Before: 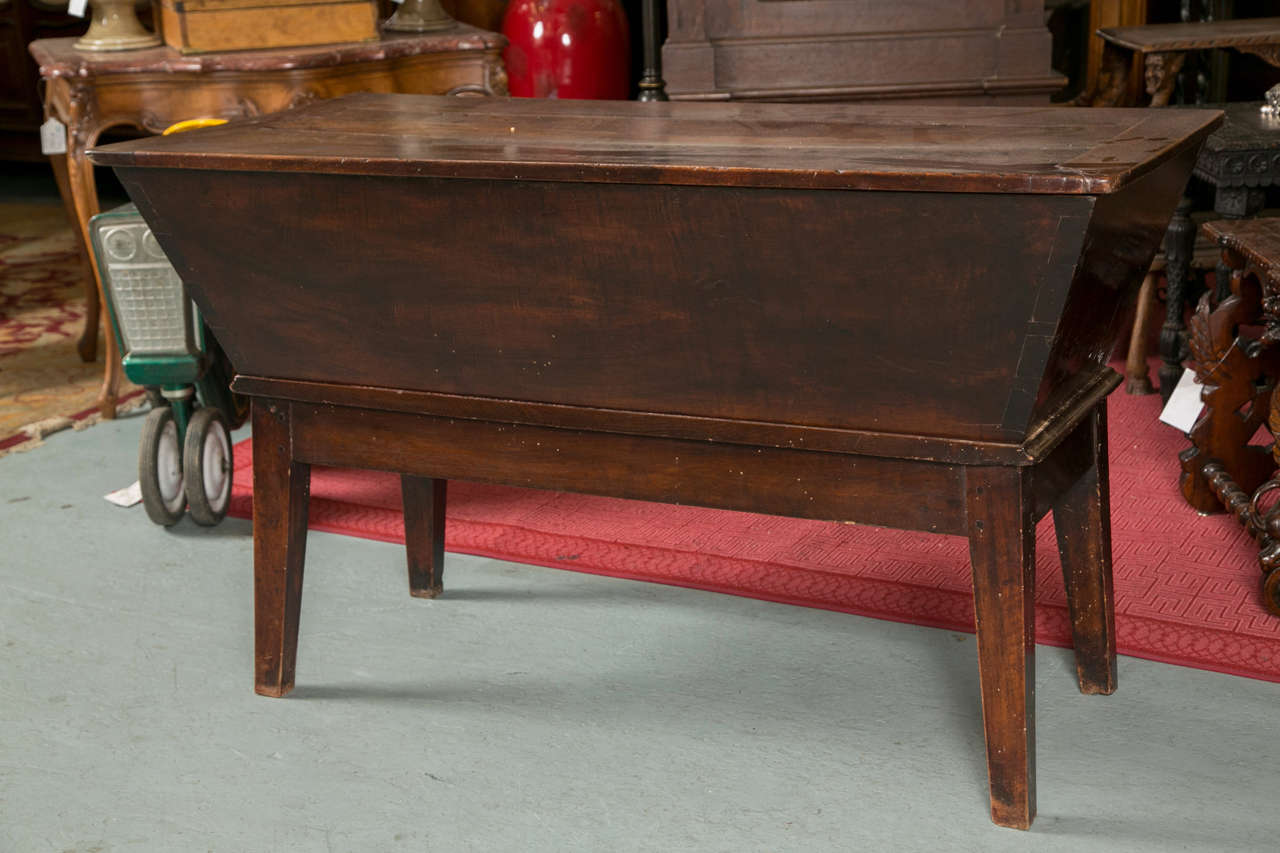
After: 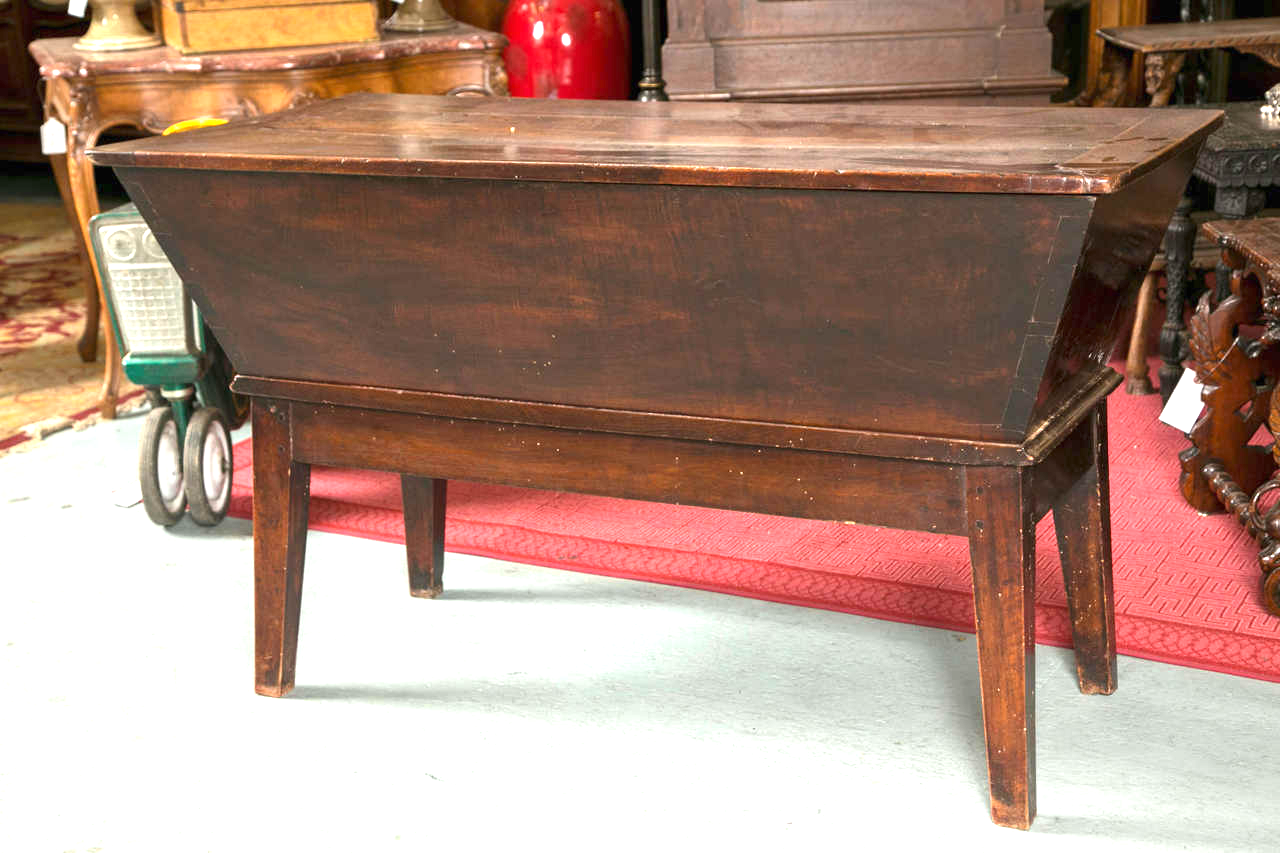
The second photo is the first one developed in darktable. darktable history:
exposure: black level correction 0, exposure 1.591 EV, compensate highlight preservation false
